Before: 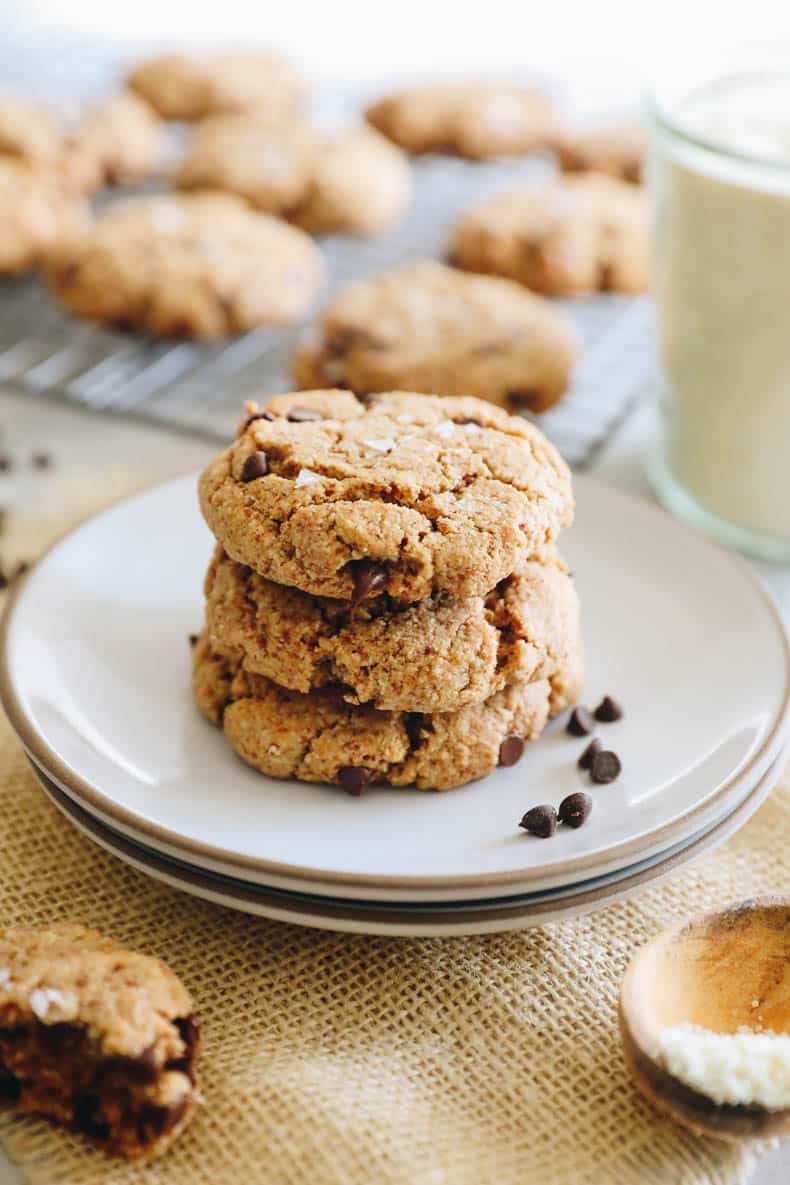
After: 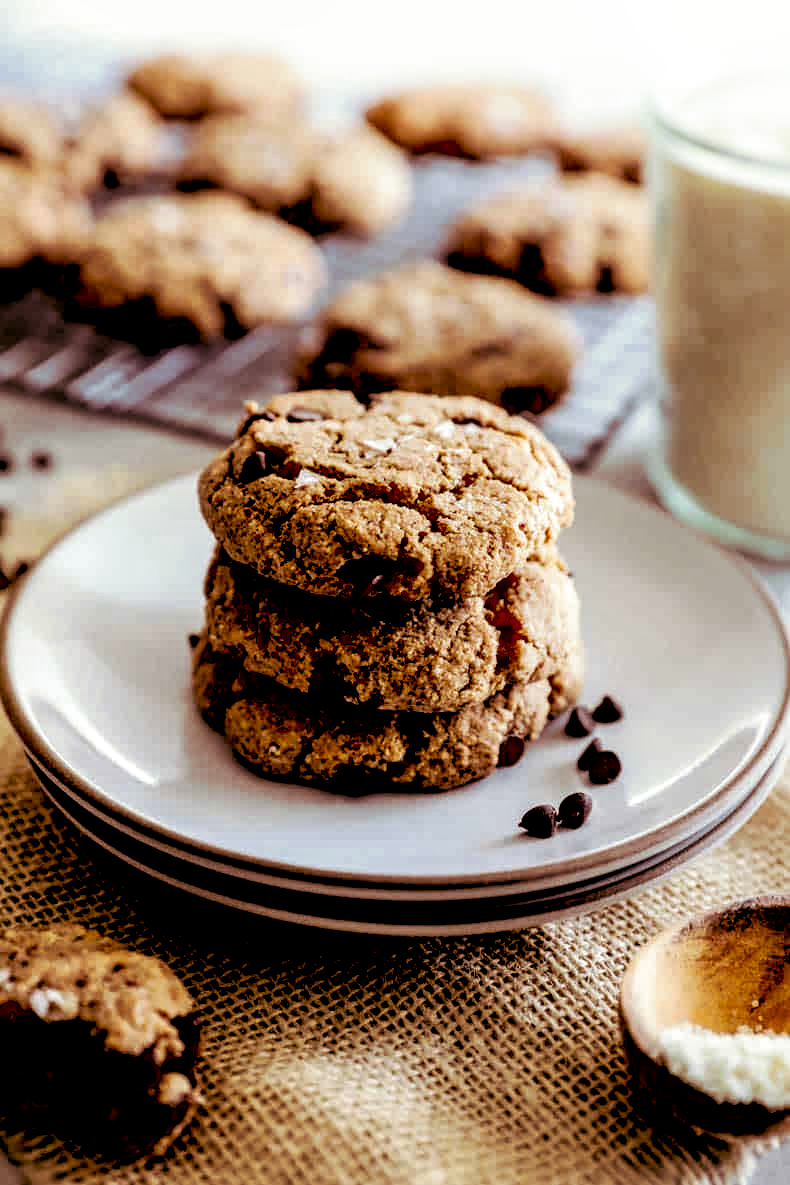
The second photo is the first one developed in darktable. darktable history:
contrast brightness saturation: contrast 0.07, brightness -0.13, saturation 0.06
bloom: size 15%, threshold 97%, strength 7%
local contrast: highlights 60%, shadows 60%, detail 160%
split-toning: on, module defaults
exposure: black level correction 0.1, exposure -0.092 EV, compensate highlight preservation false
